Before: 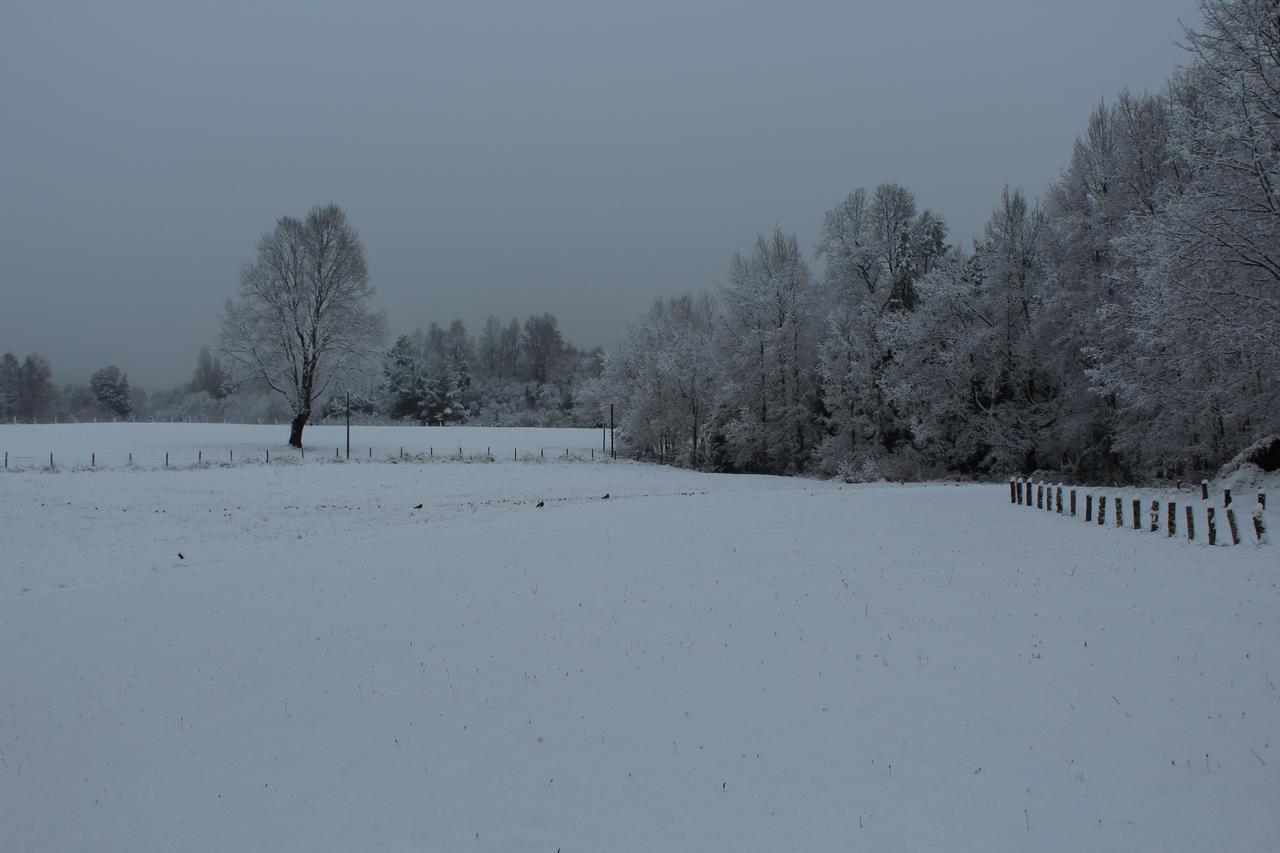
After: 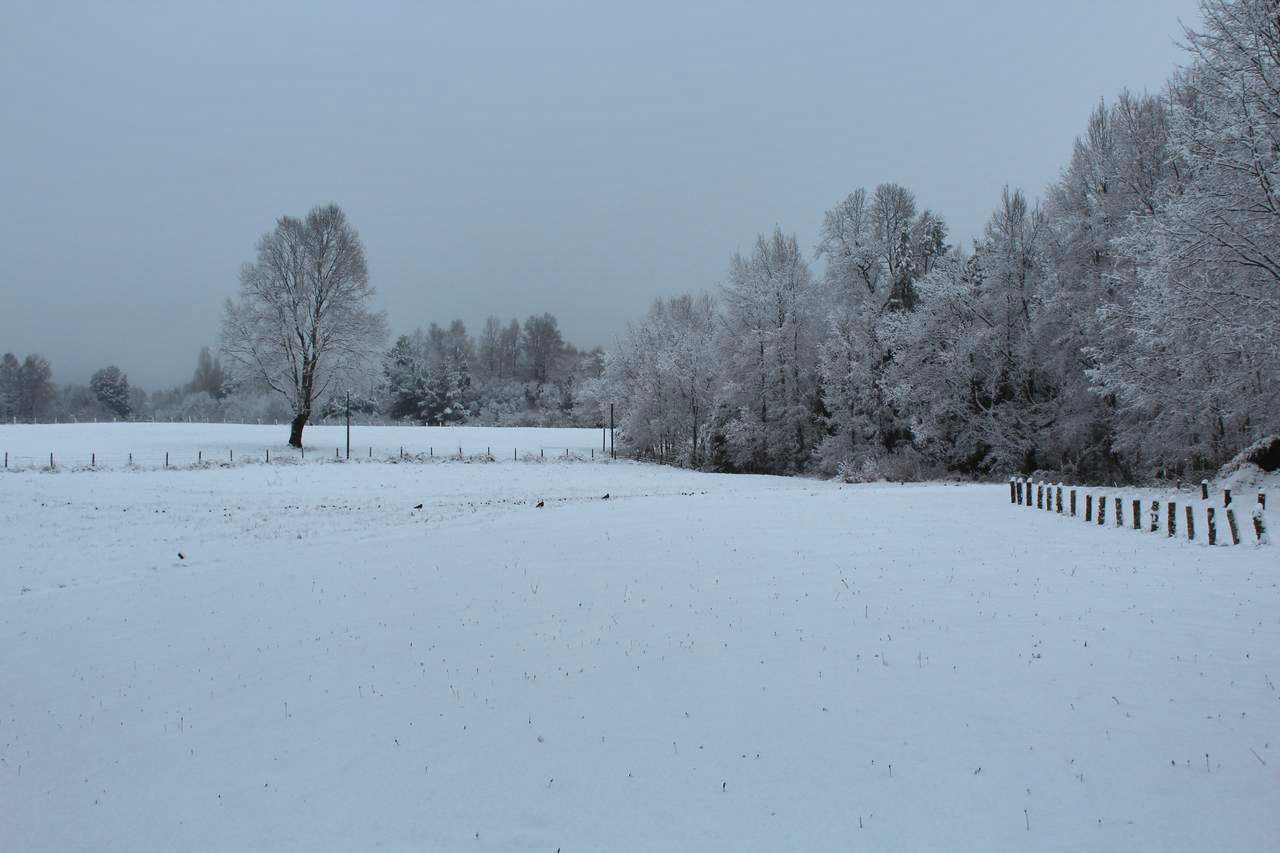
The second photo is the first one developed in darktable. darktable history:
exposure: black level correction 0, exposure 1 EV, compensate highlight preservation false
shadows and highlights: low approximation 0.01, soften with gaussian
